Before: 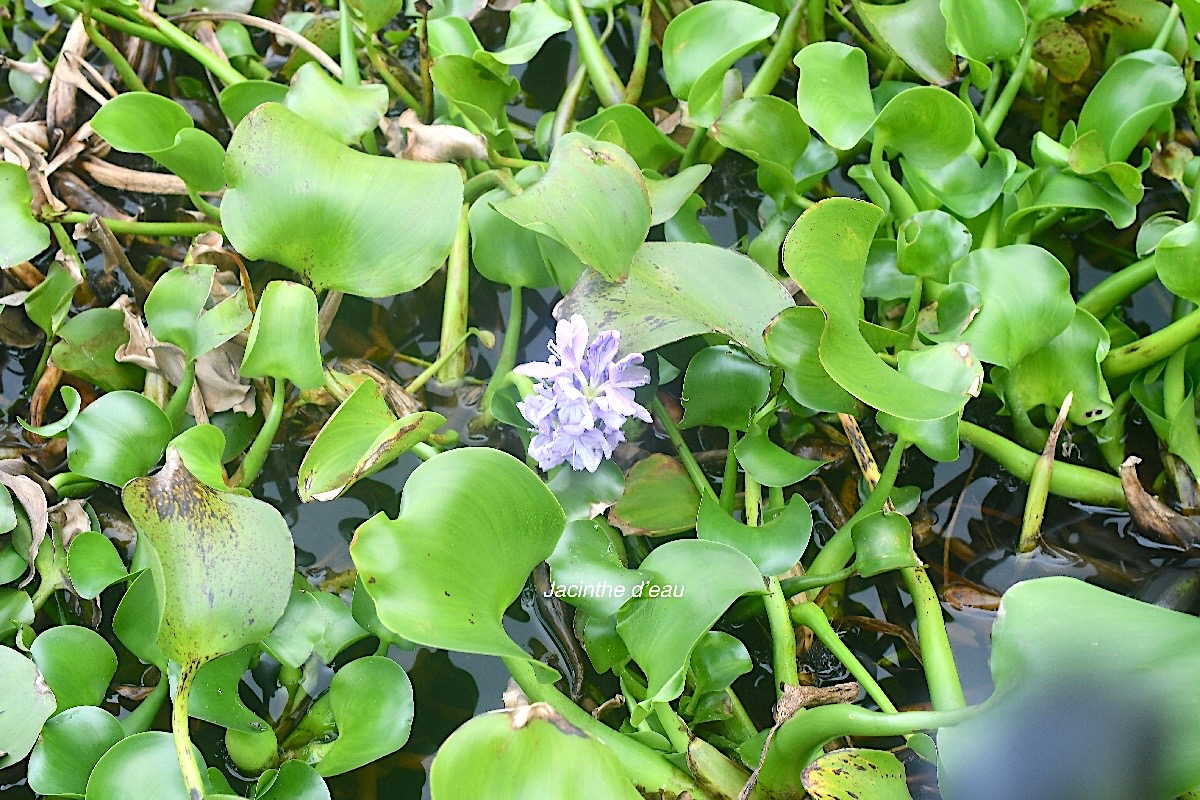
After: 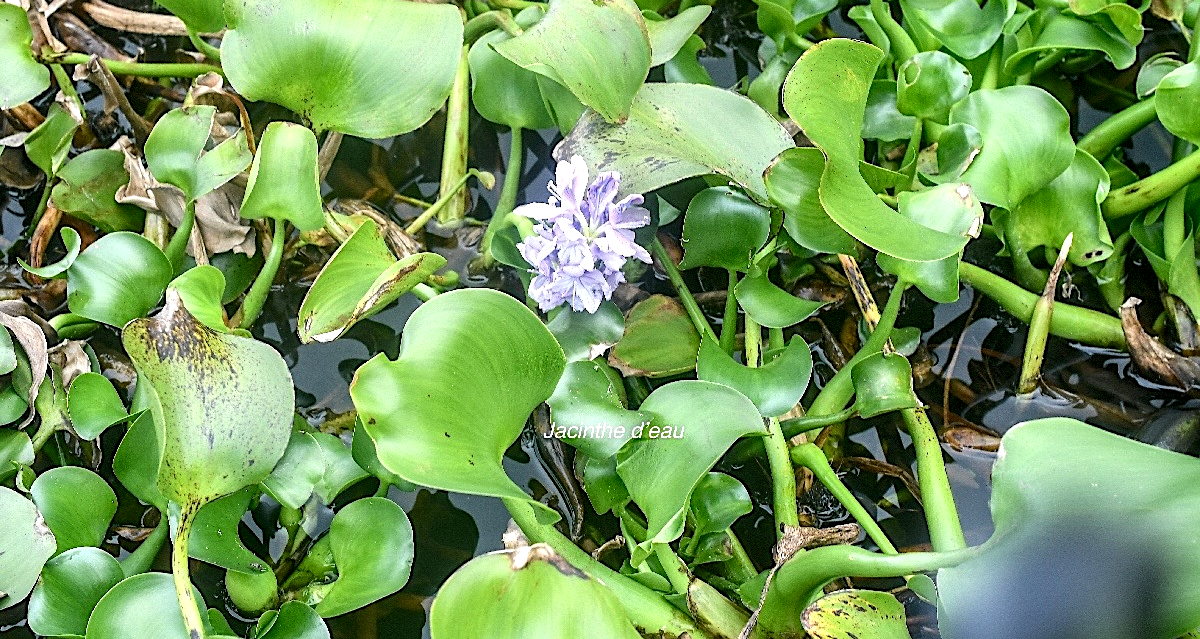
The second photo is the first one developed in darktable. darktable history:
crop and rotate: top 20.083%
local contrast: detail 160%
sharpen: amount 0.206
